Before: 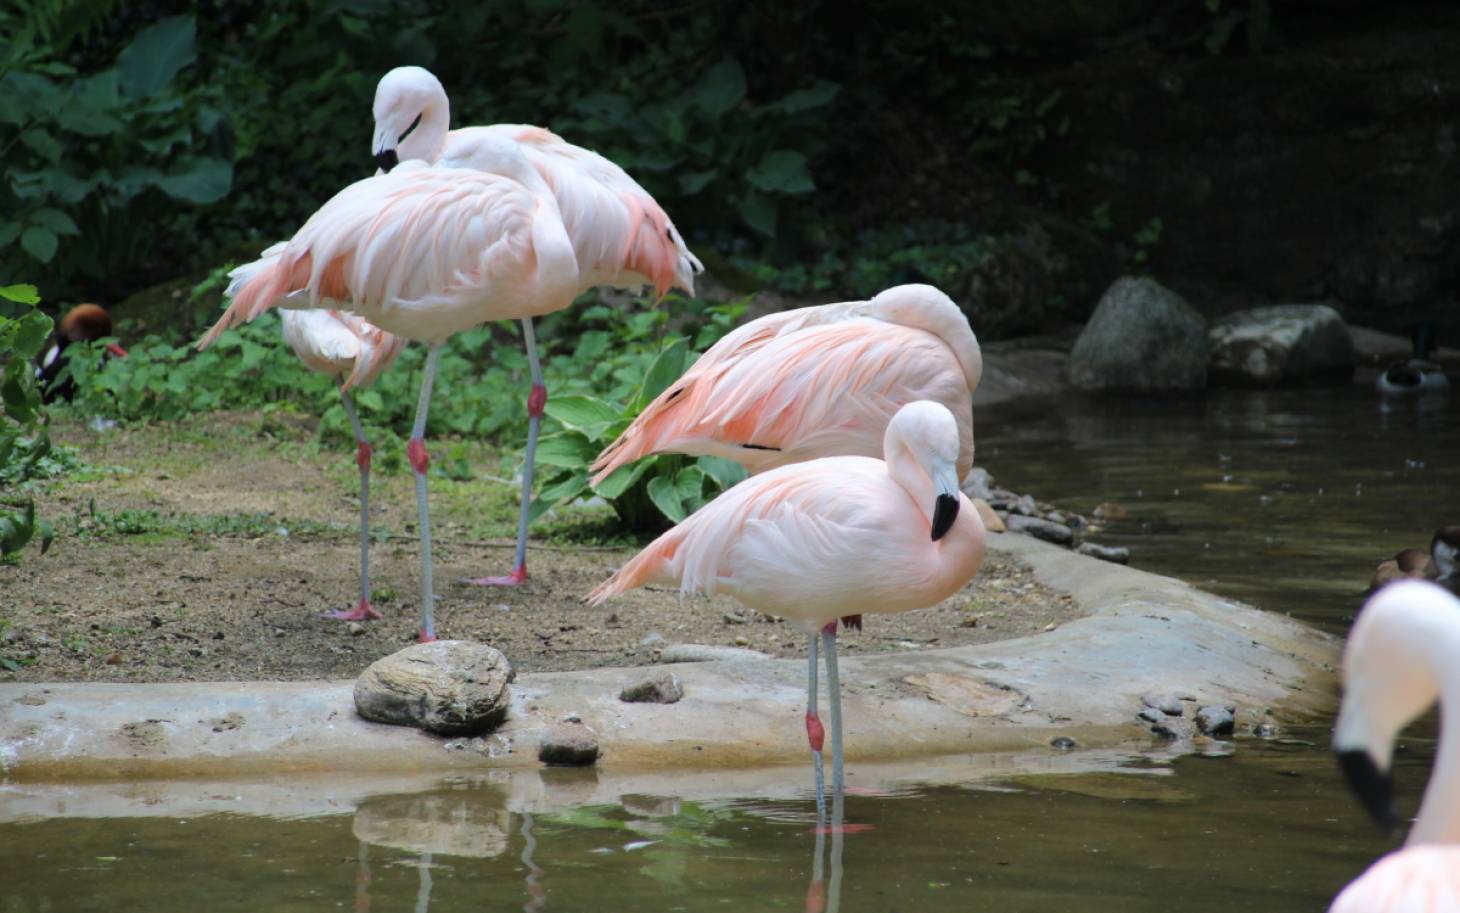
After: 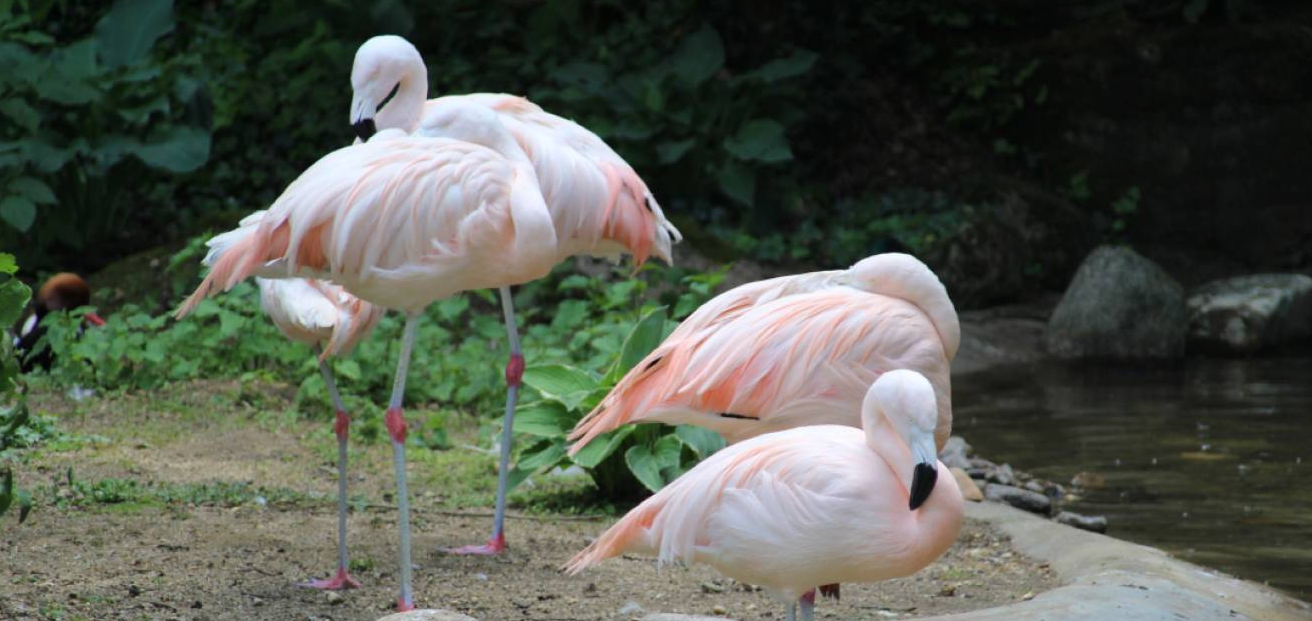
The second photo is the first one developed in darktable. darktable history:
crop: left 1.509%, top 3.452%, right 7.696%, bottom 28.452%
color balance: on, module defaults
